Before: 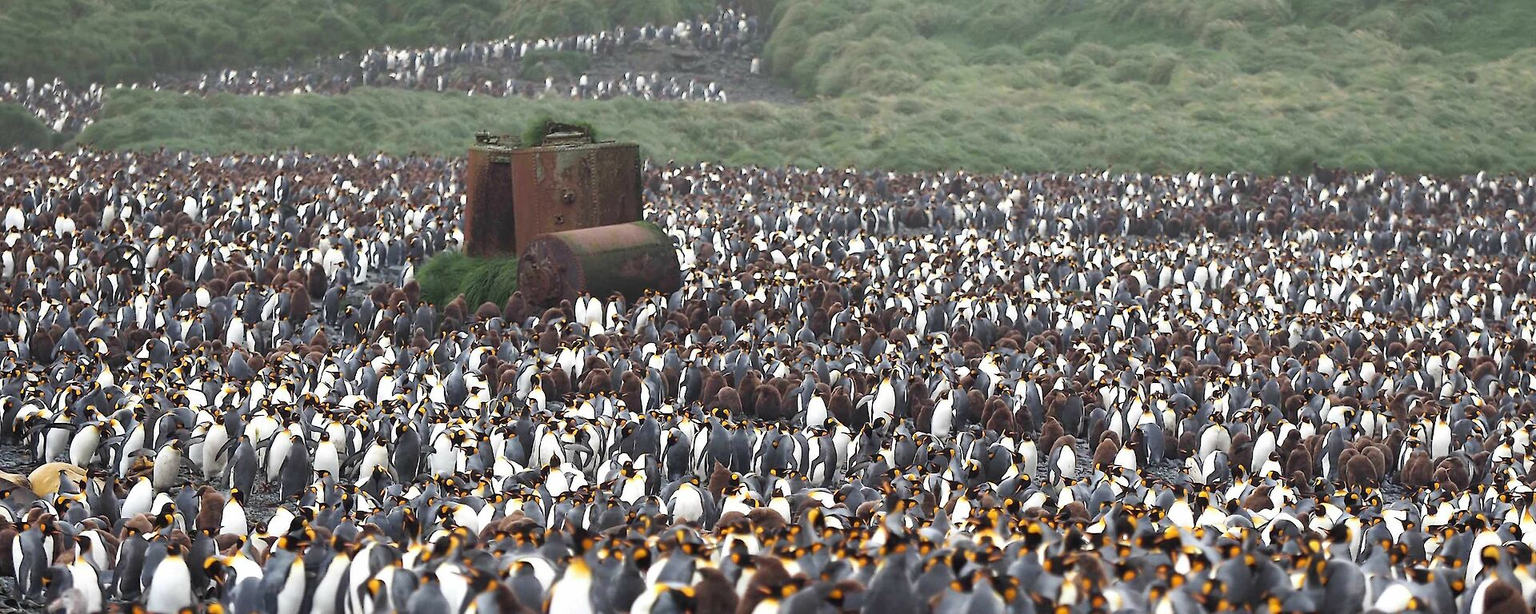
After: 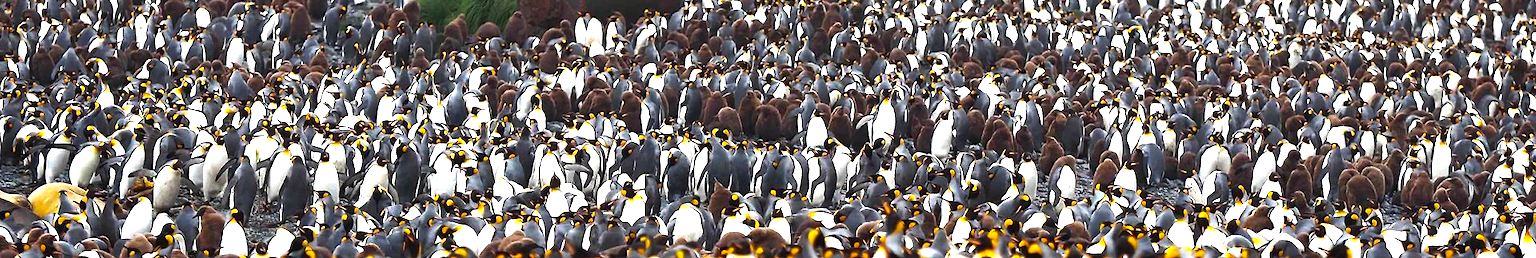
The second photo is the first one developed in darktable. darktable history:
crop: top 45.656%, bottom 12.205%
color balance rgb: linear chroma grading › global chroma 15.59%, perceptual saturation grading › global saturation 24.948%, perceptual brilliance grading › global brilliance 19.202%, perceptual brilliance grading › shadows -40.181%, global vibrance 14.492%
shadows and highlights: shadows 52.42, soften with gaussian
